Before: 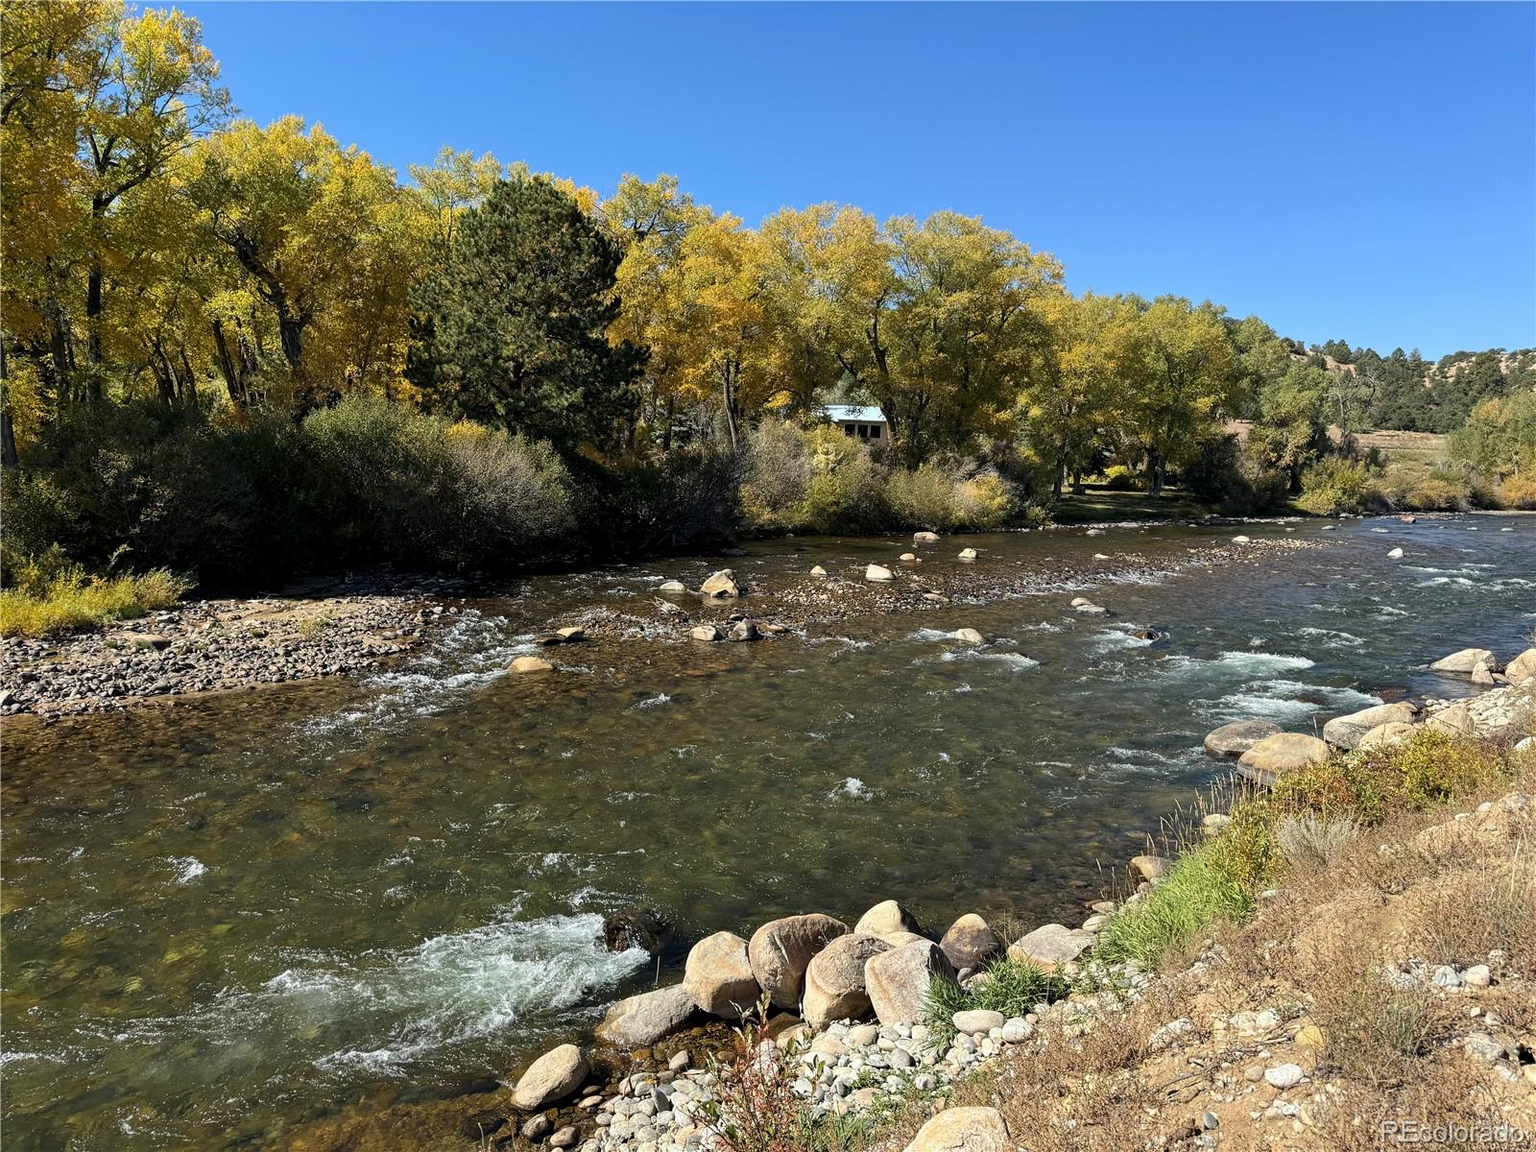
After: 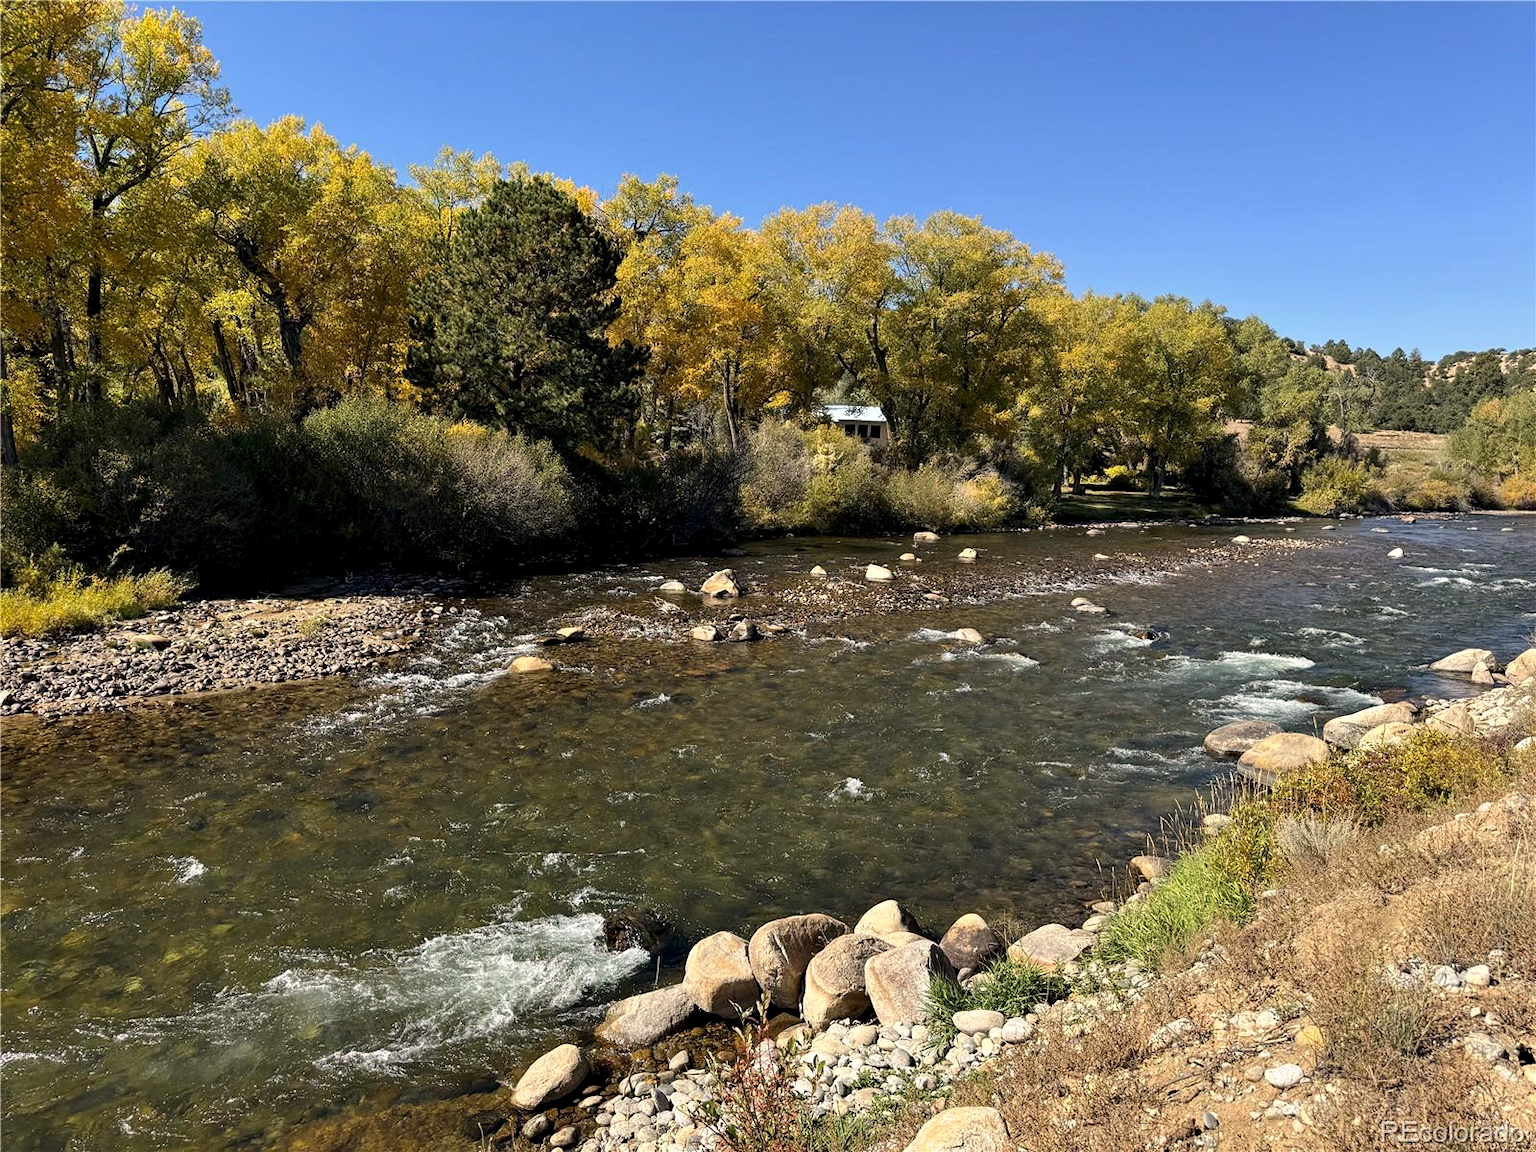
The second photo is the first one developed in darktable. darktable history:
contrast equalizer: octaves 7, y [[0.524 ×6], [0.512 ×6], [0.379 ×6], [0 ×6], [0 ×6]]
color correction: highlights a* 3.93, highlights b* 5.11
